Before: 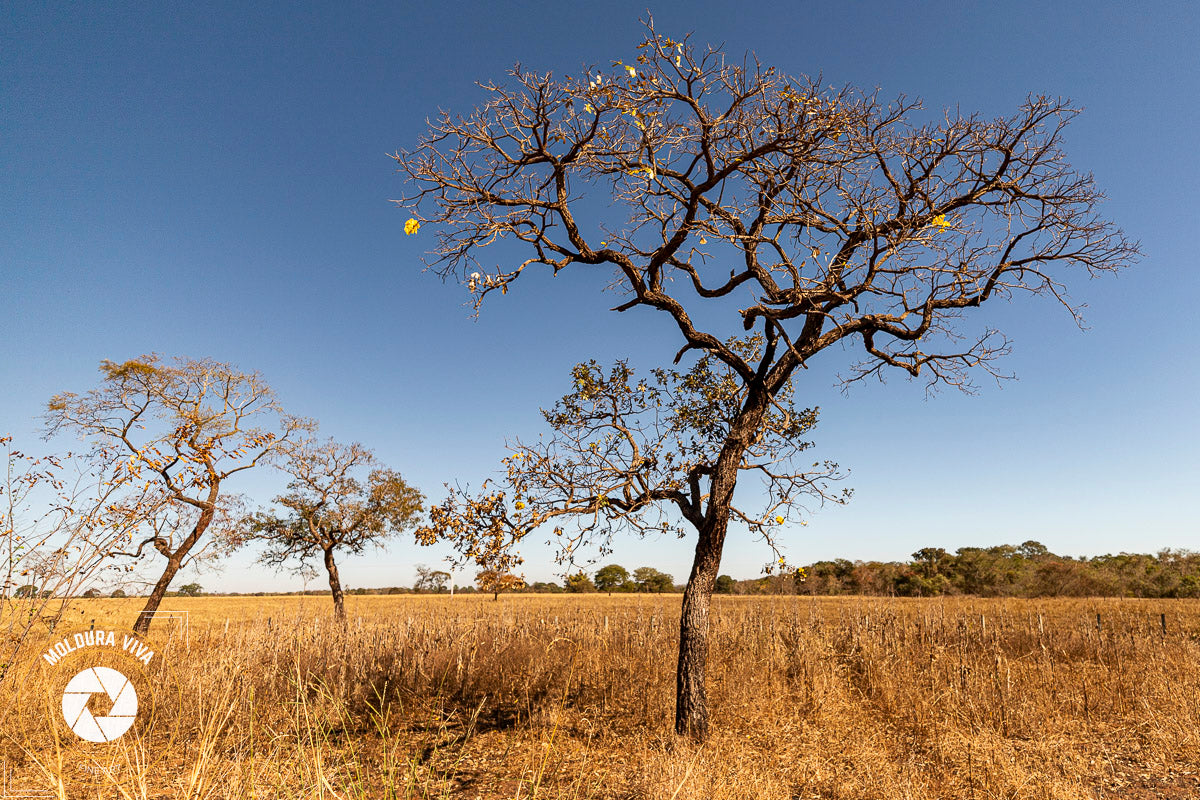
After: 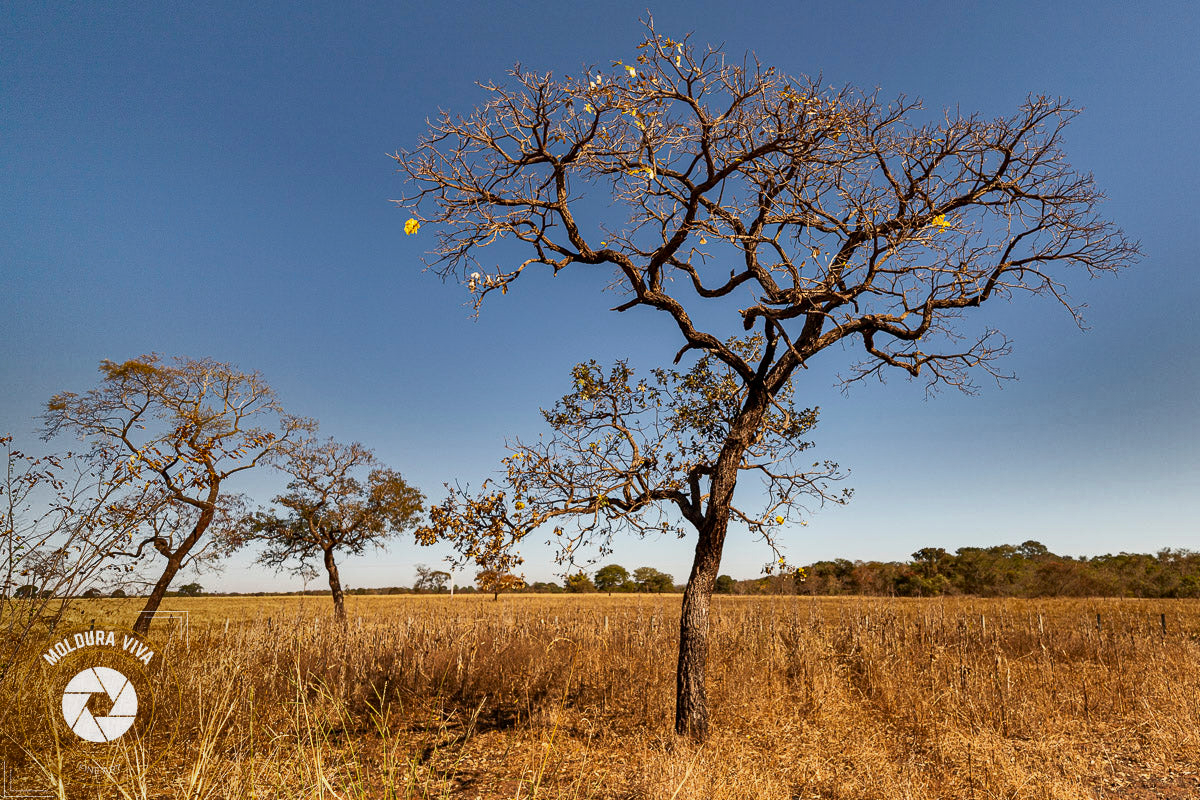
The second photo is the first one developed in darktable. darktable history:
shadows and highlights: radius 124.45, shadows 98.96, white point adjustment -3.11, highlights -99.25, highlights color adjustment 0.841%, soften with gaussian
